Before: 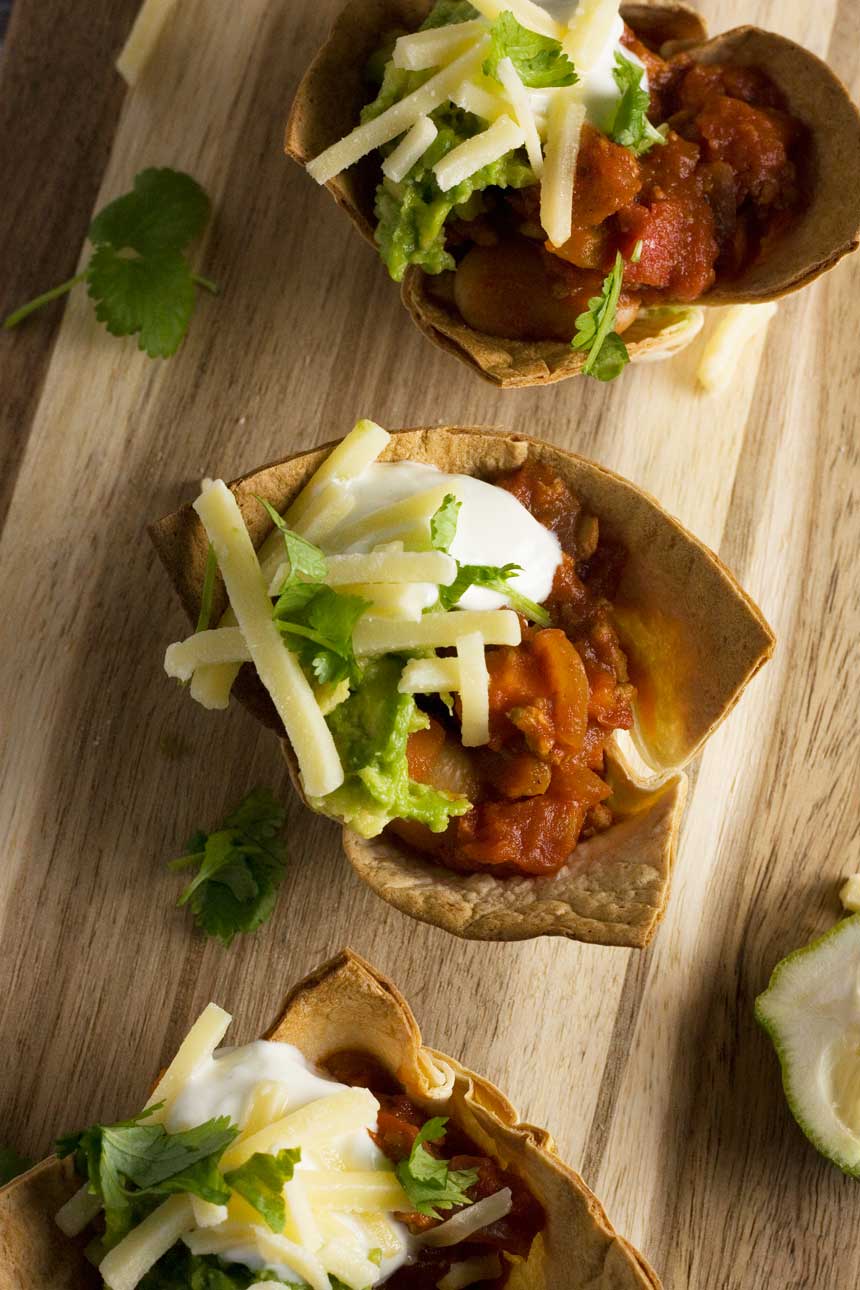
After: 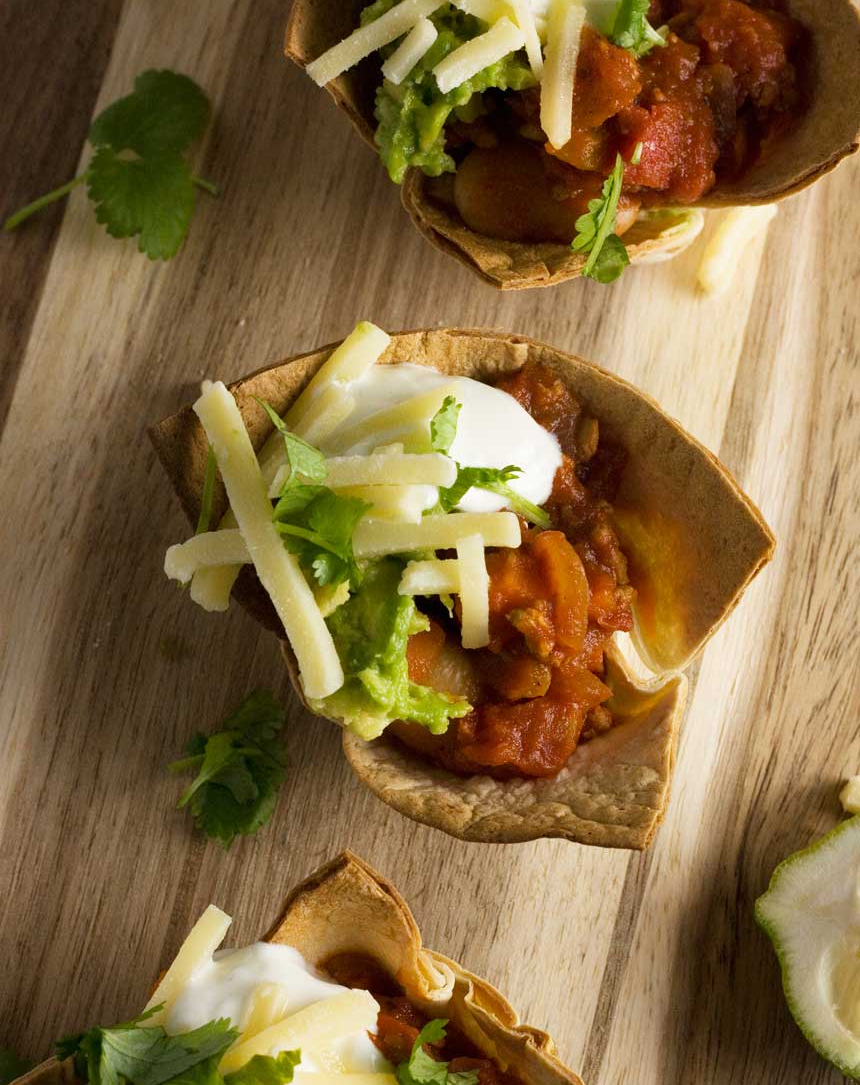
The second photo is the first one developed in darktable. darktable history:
crop: top 7.622%, bottom 8.263%
